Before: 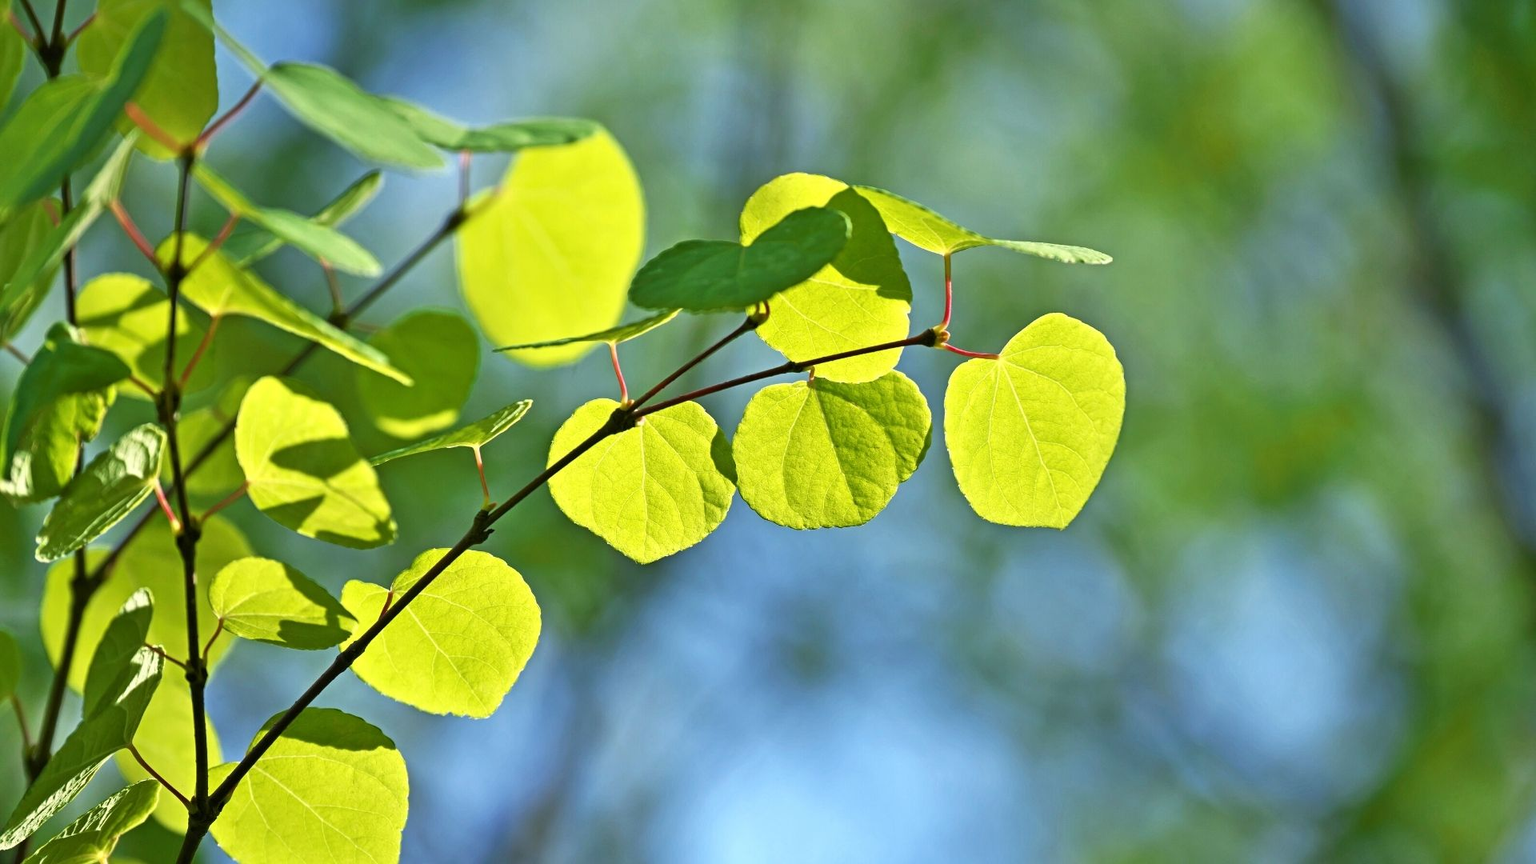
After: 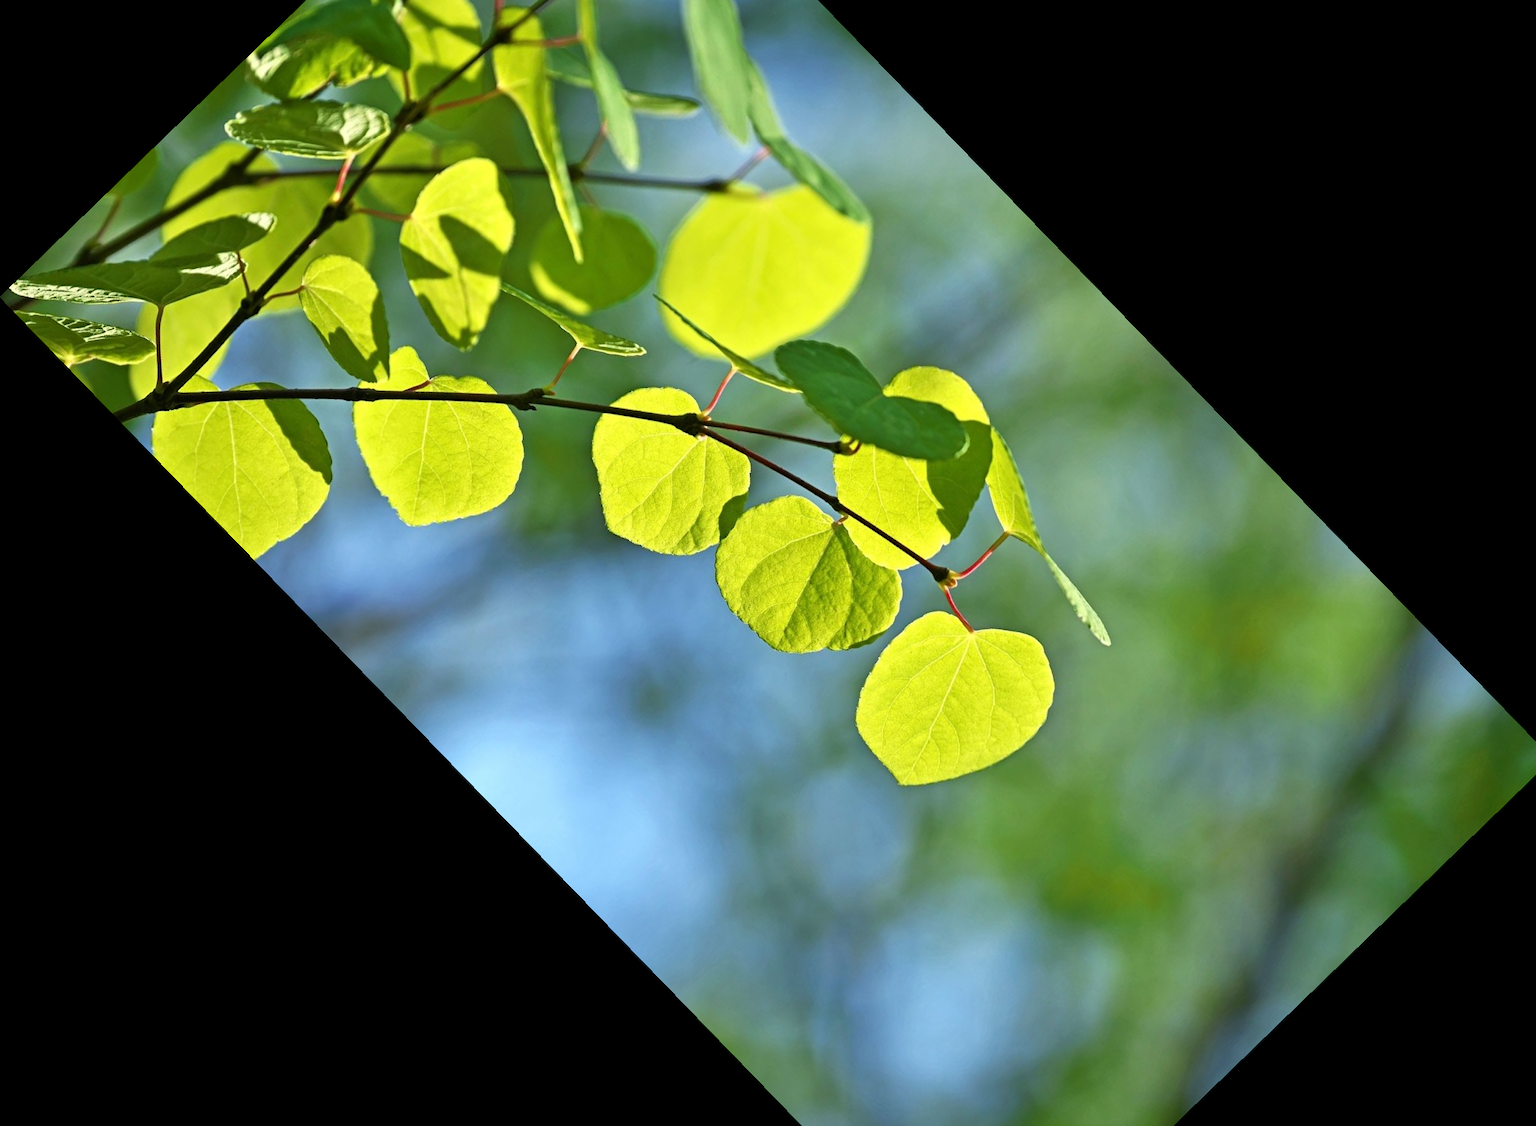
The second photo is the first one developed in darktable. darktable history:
crop and rotate: angle -45.93°, top 16.293%, right 0.976%, bottom 11.744%
